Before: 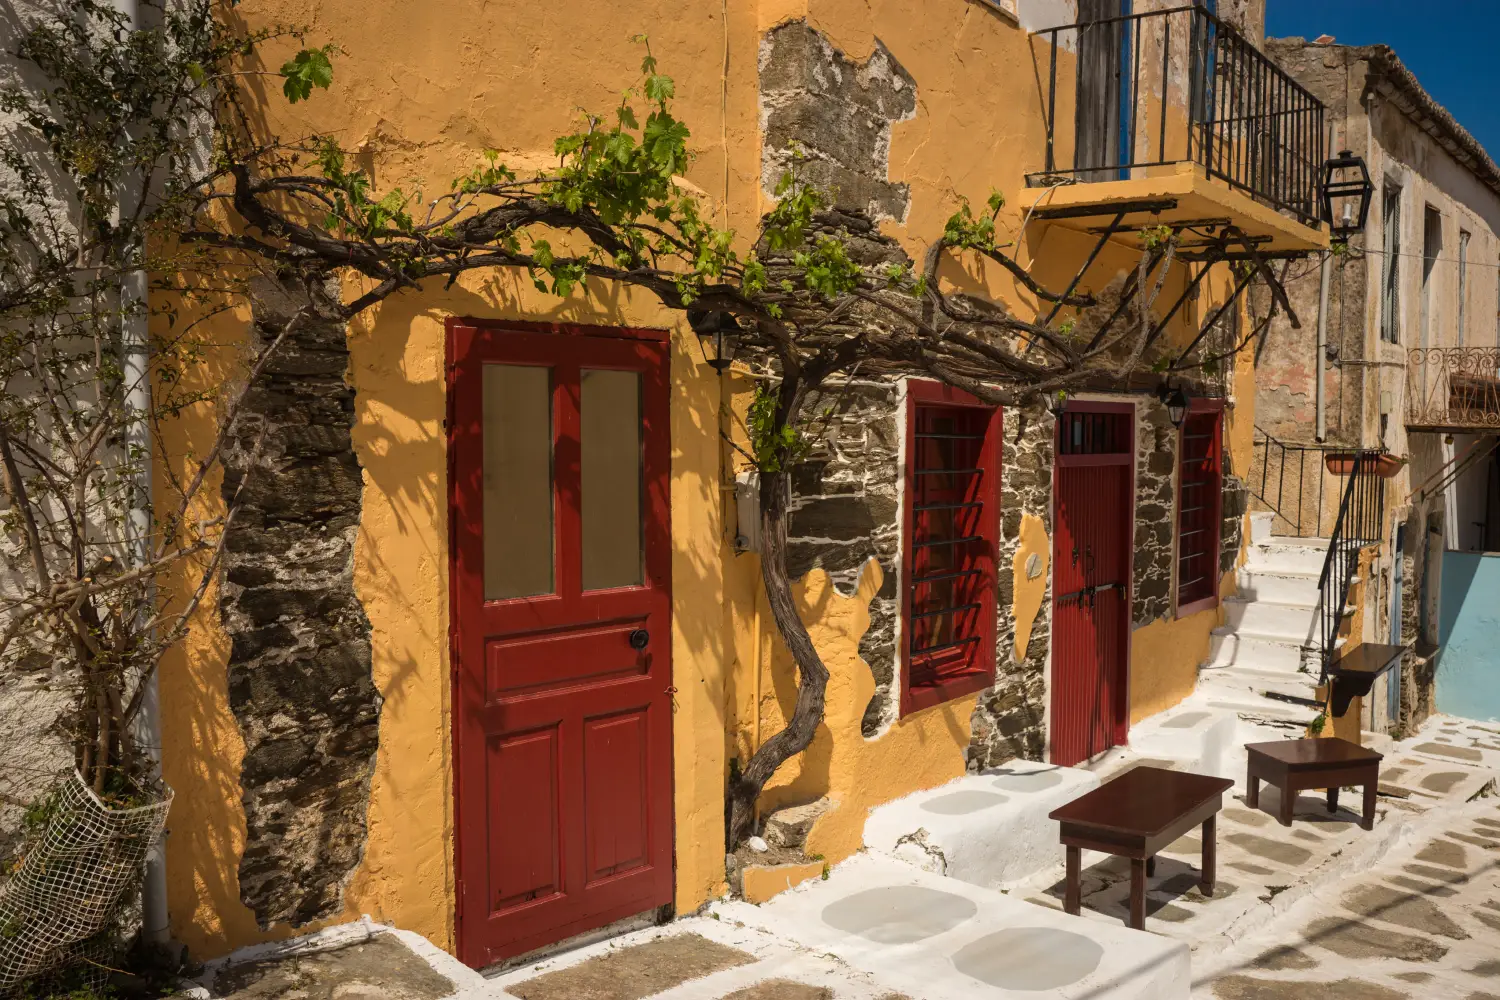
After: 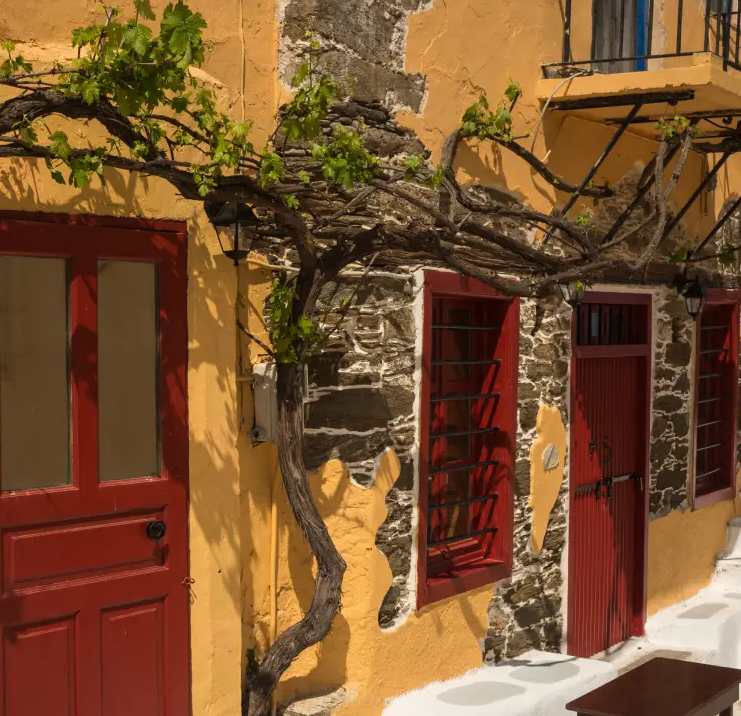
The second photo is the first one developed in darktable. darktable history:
crop: left 32.201%, top 10.95%, right 18.361%, bottom 17.427%
